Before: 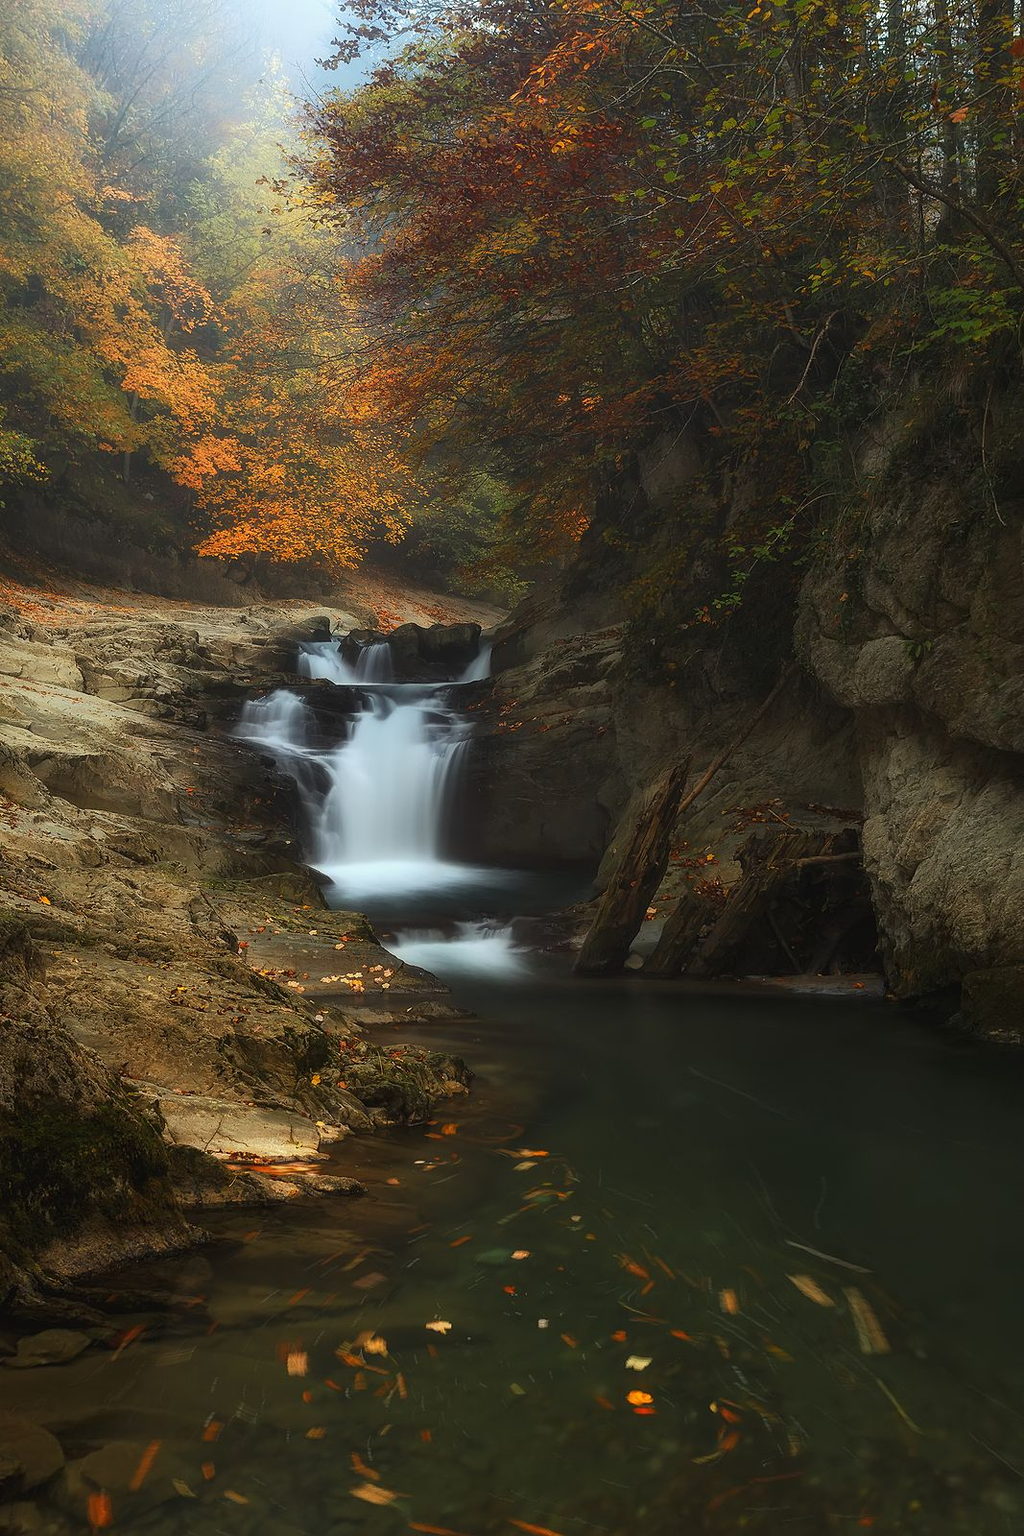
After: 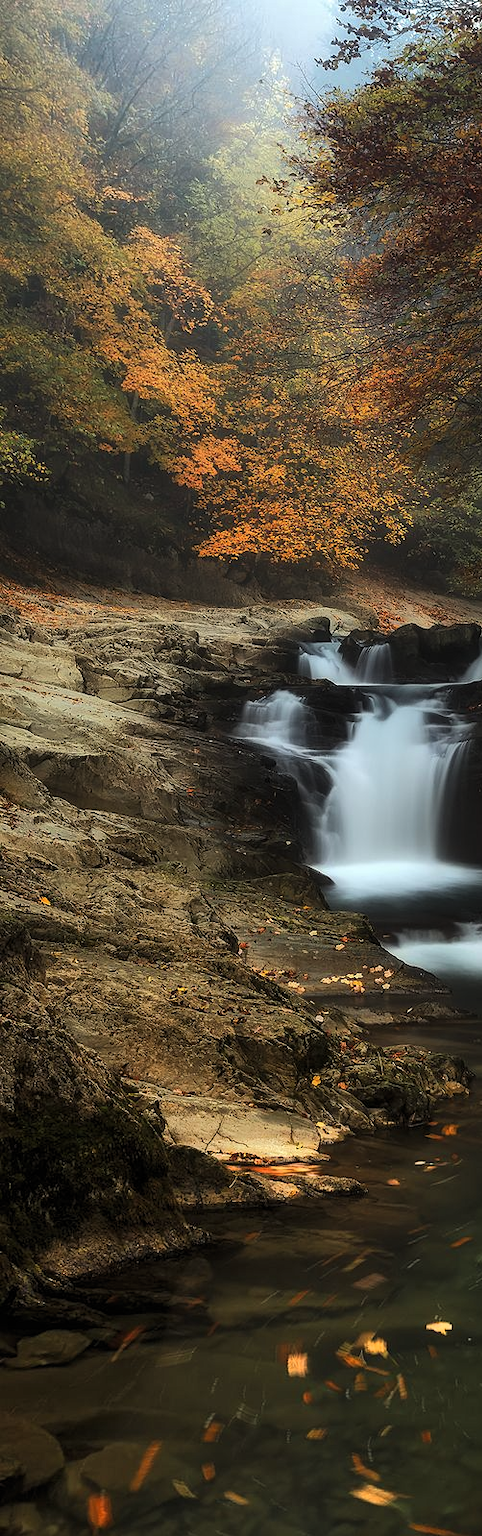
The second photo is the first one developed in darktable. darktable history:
crop and rotate: left 0.047%, top 0%, right 52.843%
shadows and highlights: low approximation 0.01, soften with gaussian
levels: levels [0.029, 0.545, 0.971]
